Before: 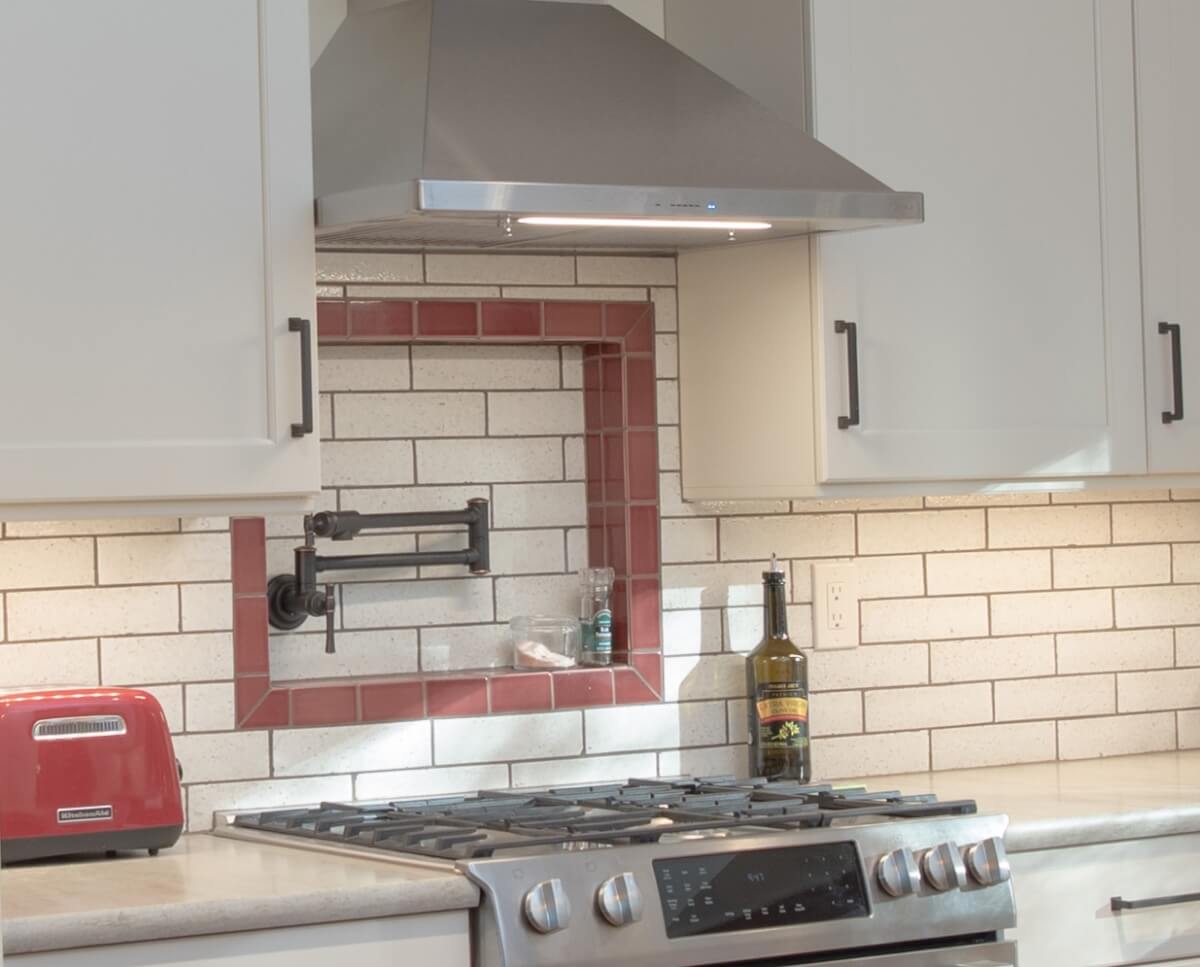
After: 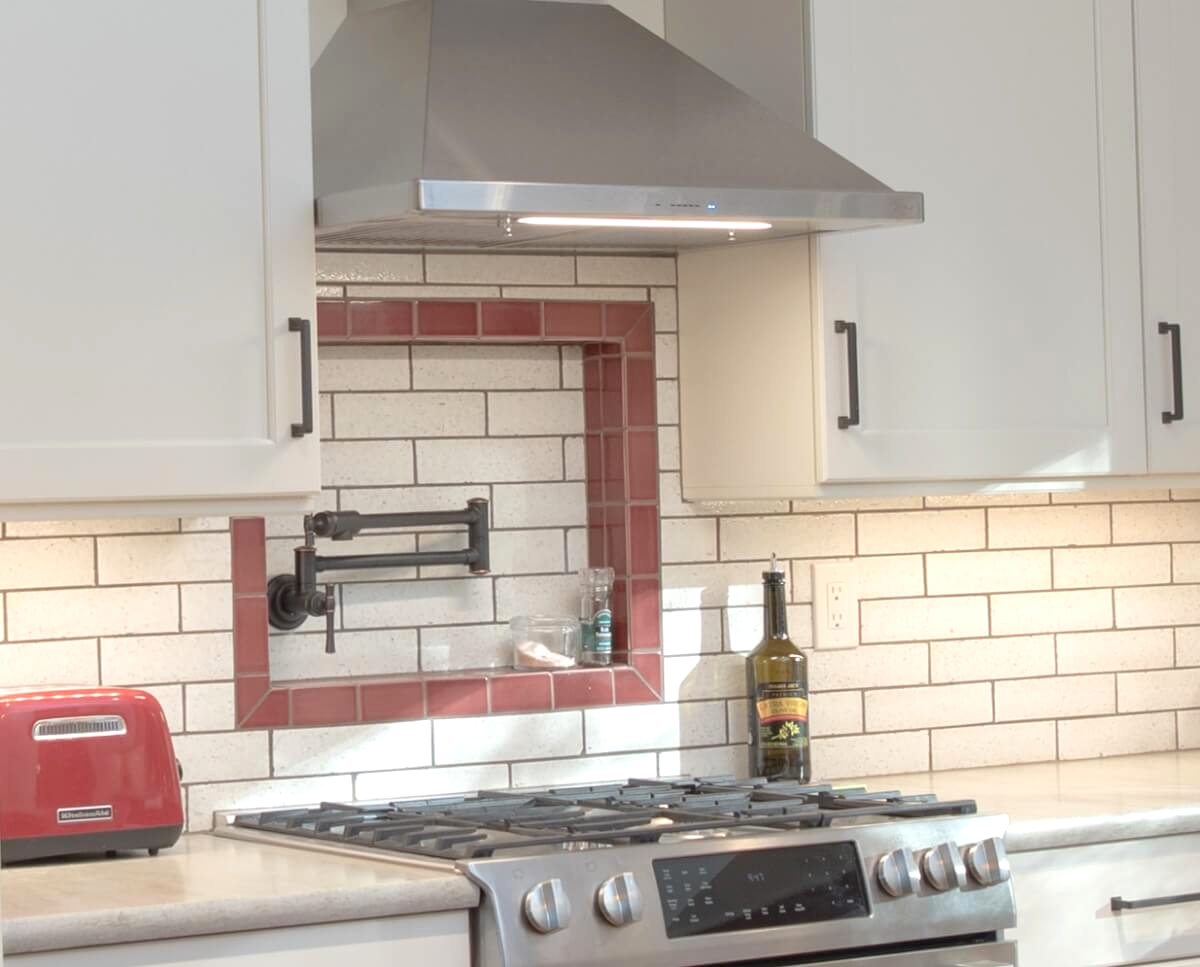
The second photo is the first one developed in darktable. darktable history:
exposure: exposure 0.299 EV, compensate highlight preservation false
